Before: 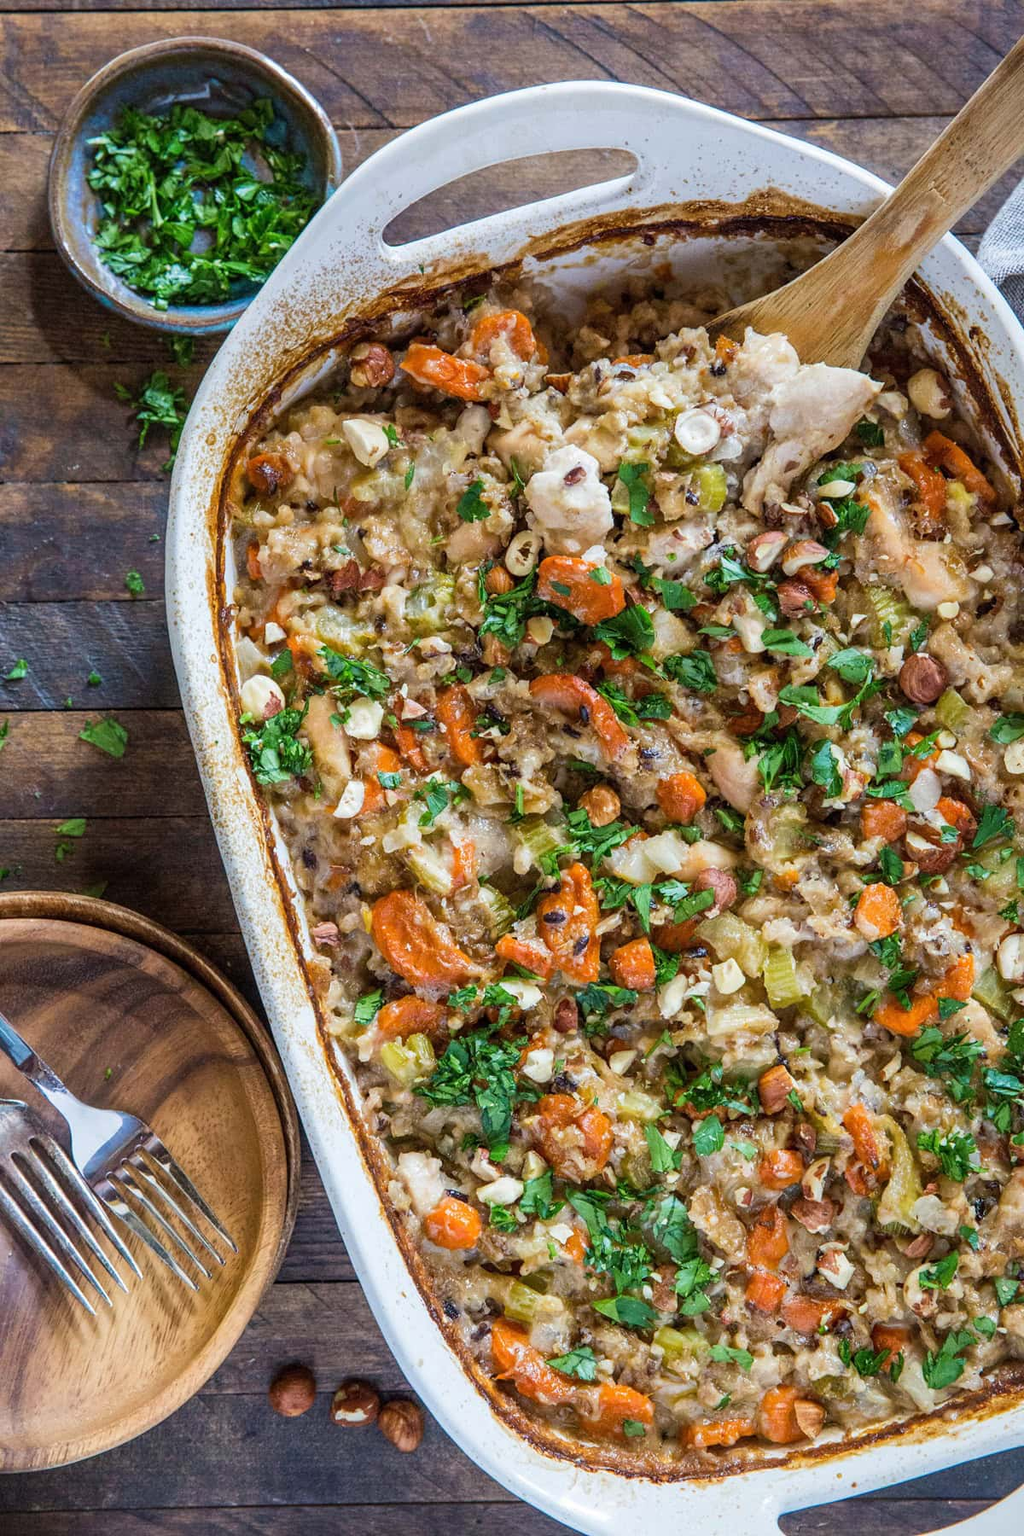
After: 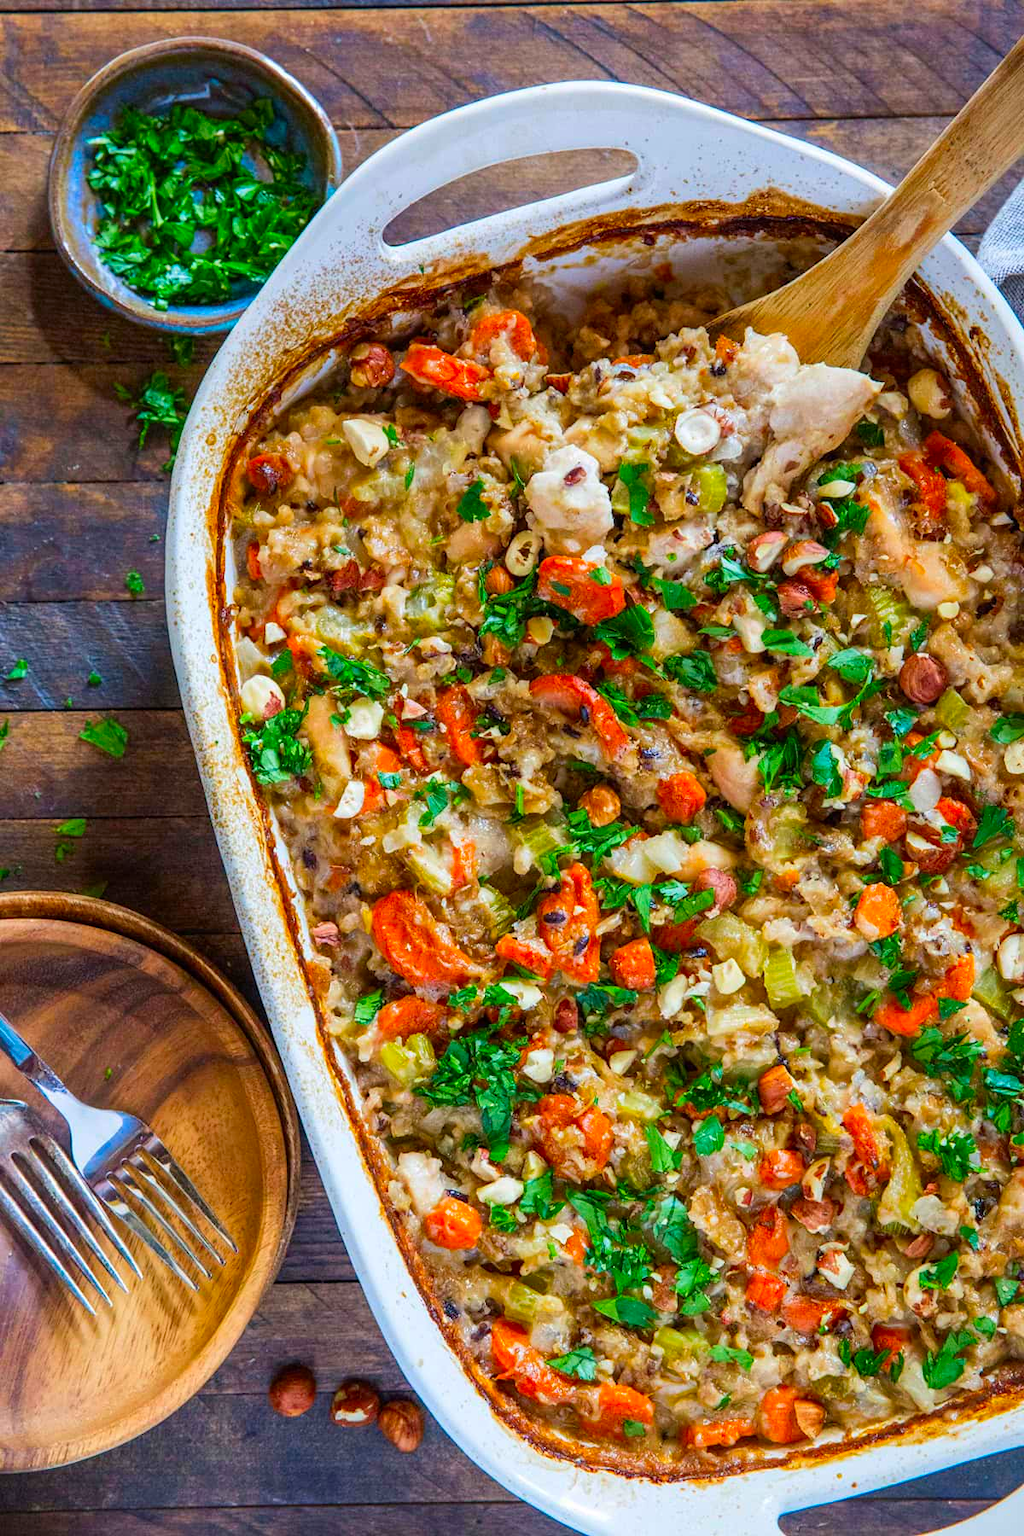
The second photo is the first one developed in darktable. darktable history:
contrast brightness saturation: saturation 0.5
color contrast: green-magenta contrast 1.1, blue-yellow contrast 1.1, unbound 0
